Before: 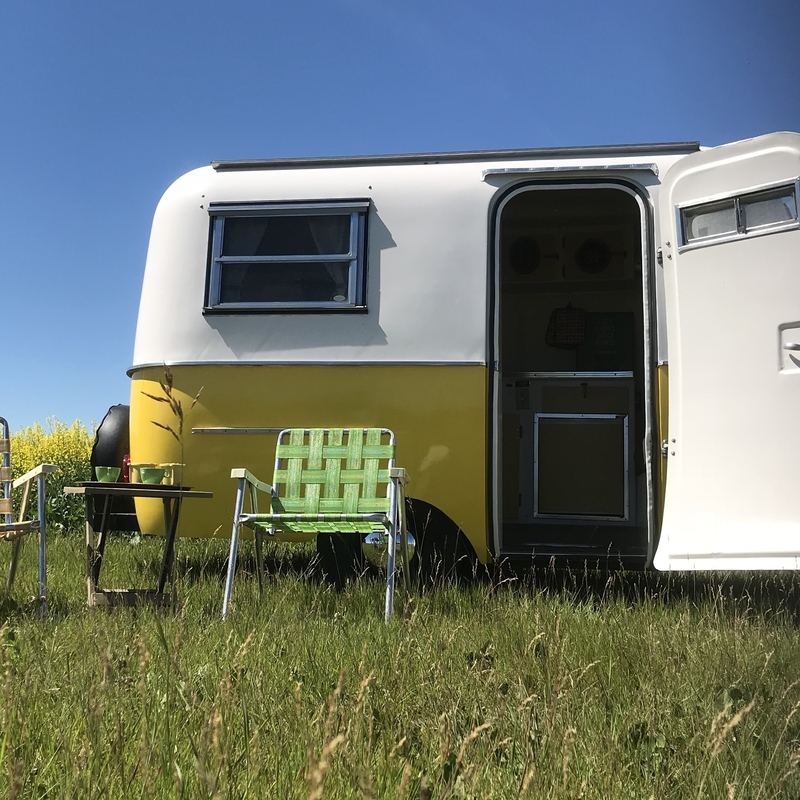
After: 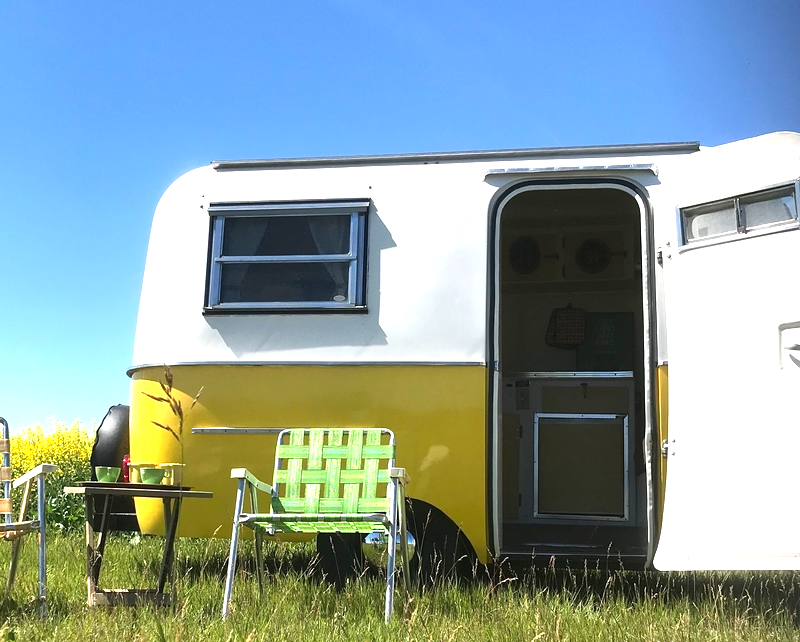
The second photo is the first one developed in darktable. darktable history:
crop: bottom 19.644%
exposure: black level correction 0, exposure 1.1 EV, compensate exposure bias true, compensate highlight preservation false
